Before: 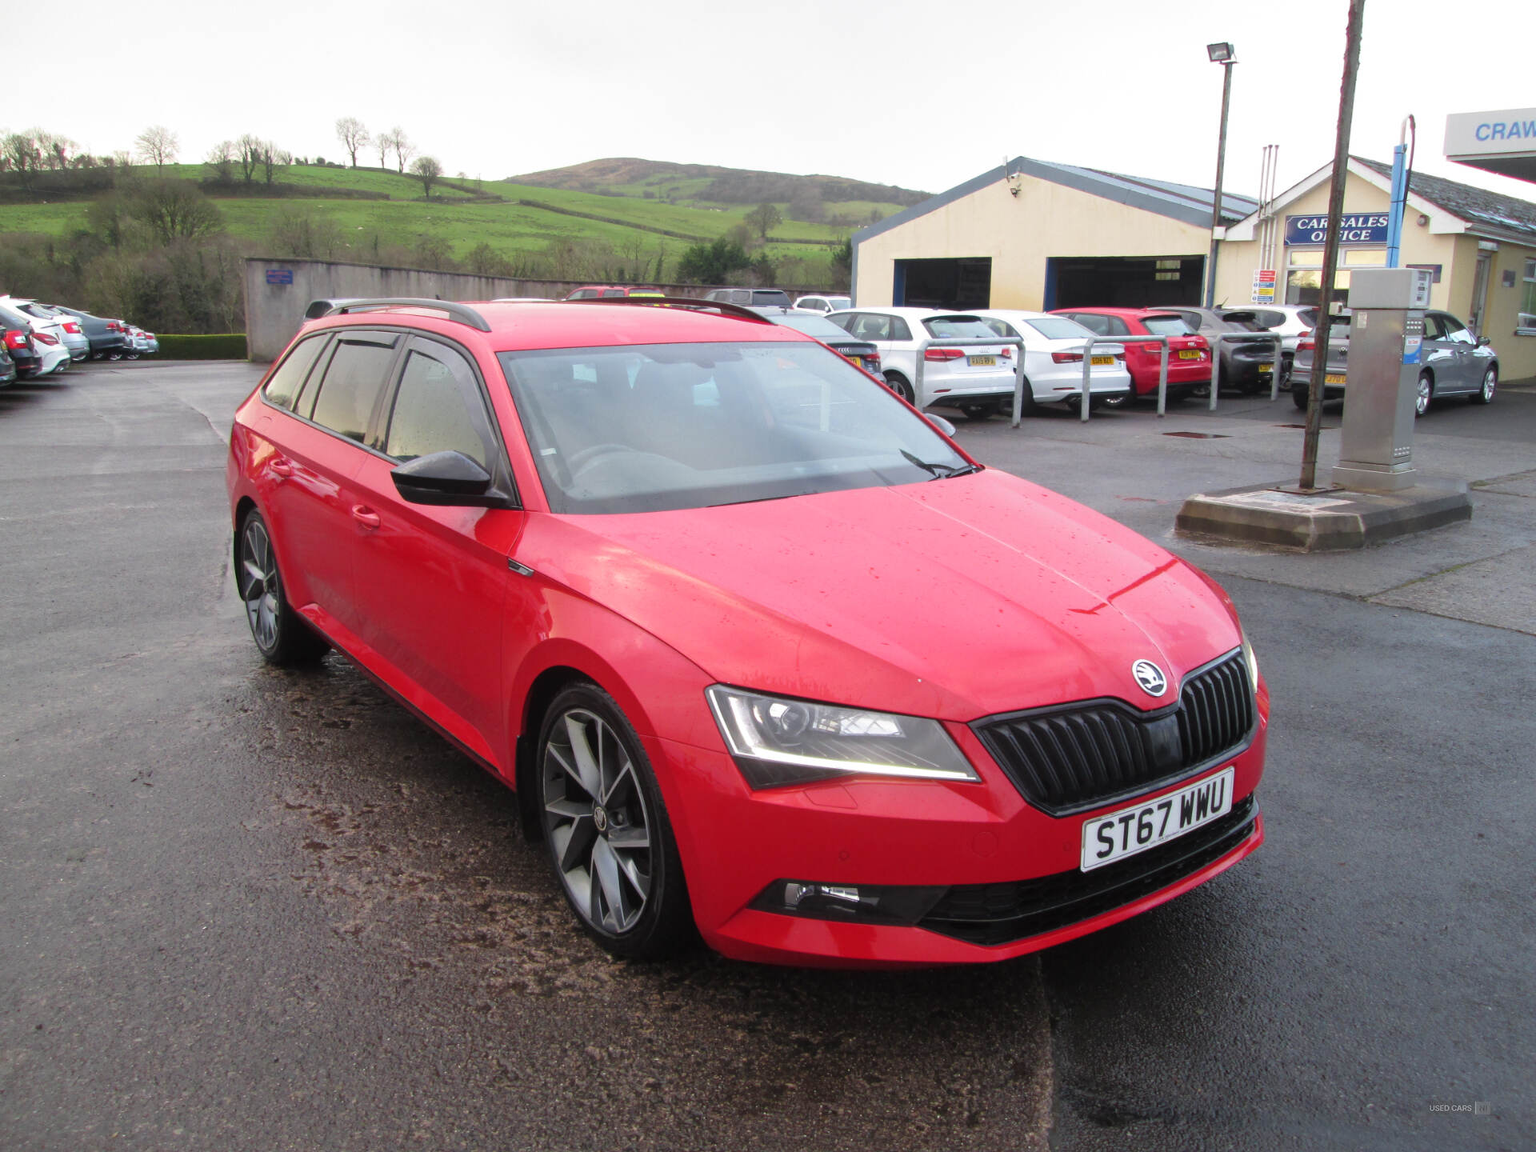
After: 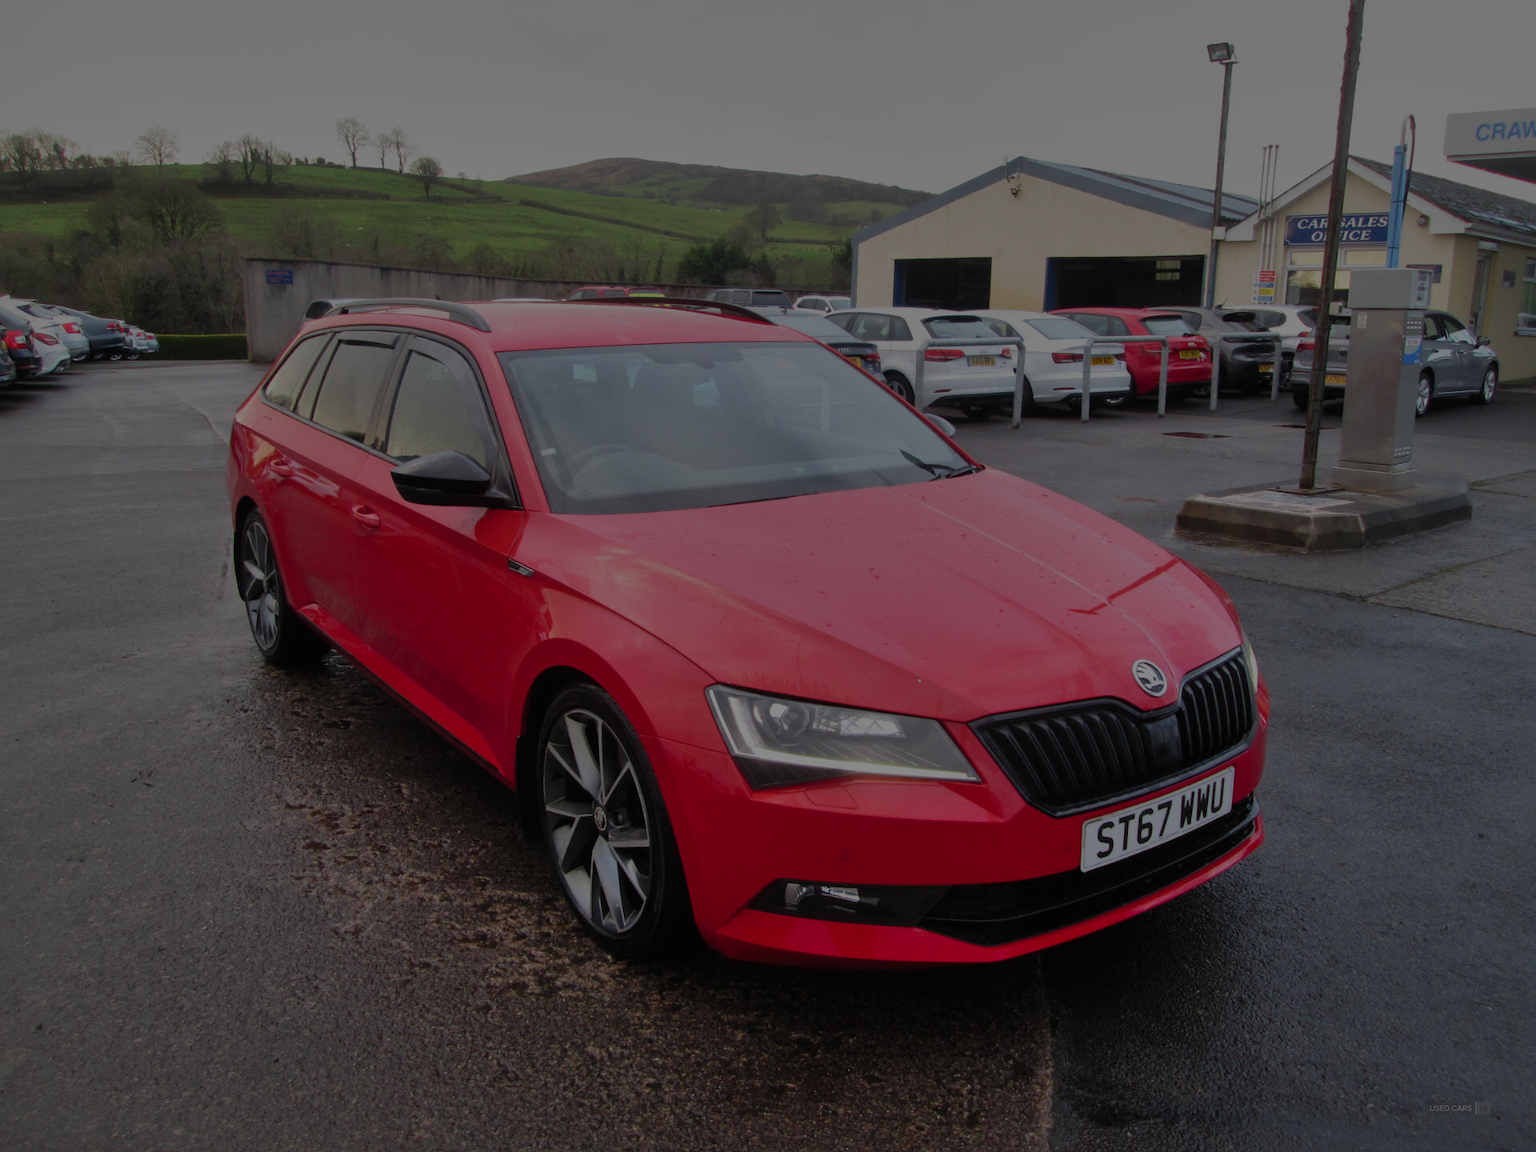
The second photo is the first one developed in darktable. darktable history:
exposure: exposure -2.446 EV, compensate highlight preservation false
shadows and highlights: on, module defaults
